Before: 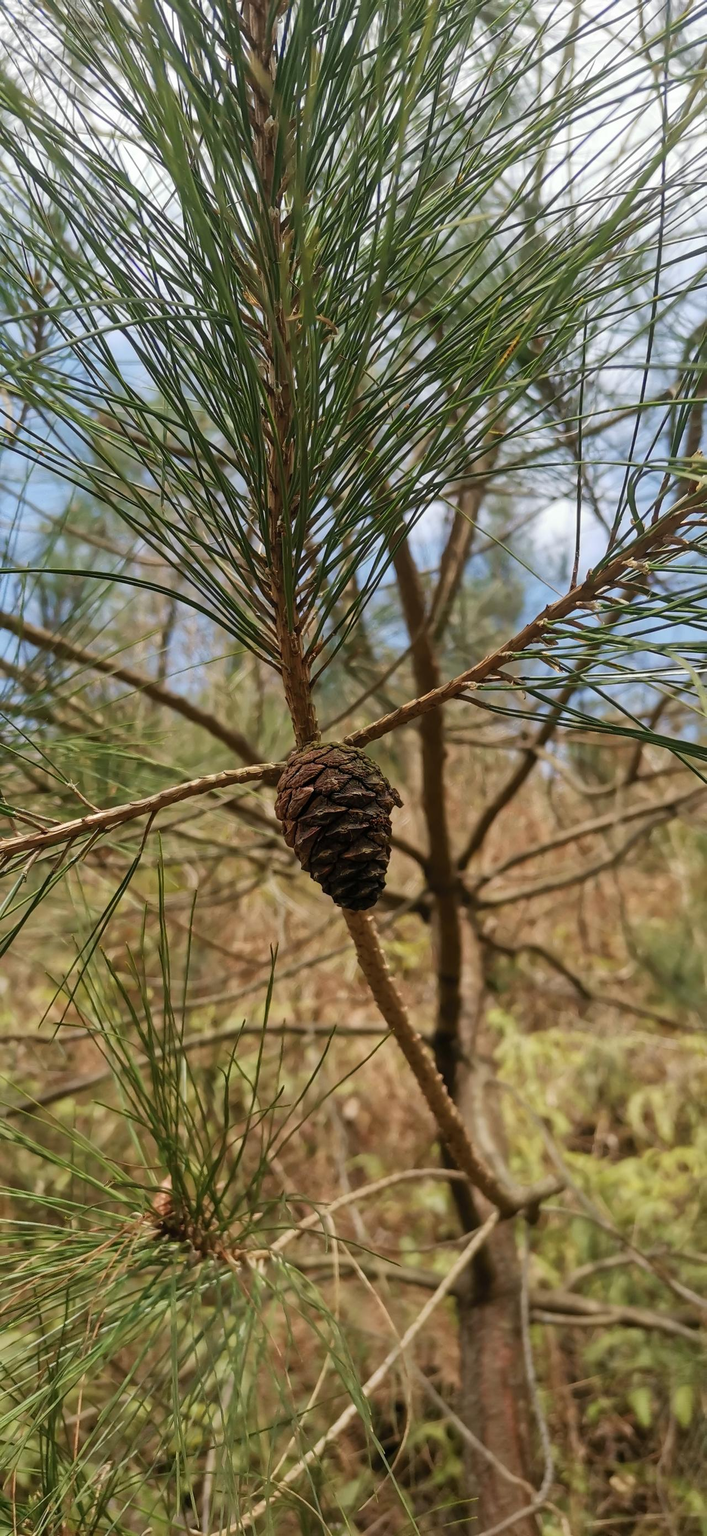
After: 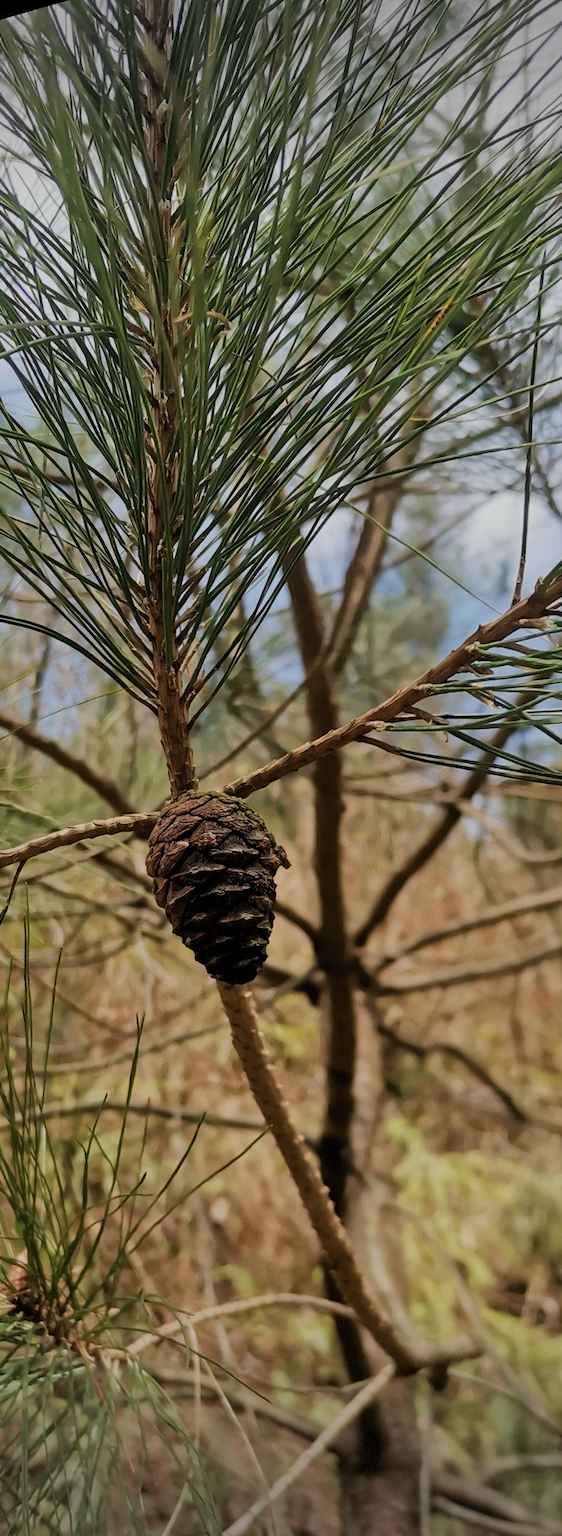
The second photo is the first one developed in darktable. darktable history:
shadows and highlights: highlights color adjustment 0%, low approximation 0.01, soften with gaussian
crop and rotate: left 14.292%, right 19.041%
rotate and perspective: rotation 1.69°, lens shift (vertical) -0.023, lens shift (horizontal) -0.291, crop left 0.025, crop right 0.988, crop top 0.092, crop bottom 0.842
vignetting: fall-off start 100%, brightness -0.406, saturation -0.3, width/height ratio 1.324, dithering 8-bit output, unbound false
filmic rgb: black relative exposure -7.65 EV, white relative exposure 4.56 EV, hardness 3.61
